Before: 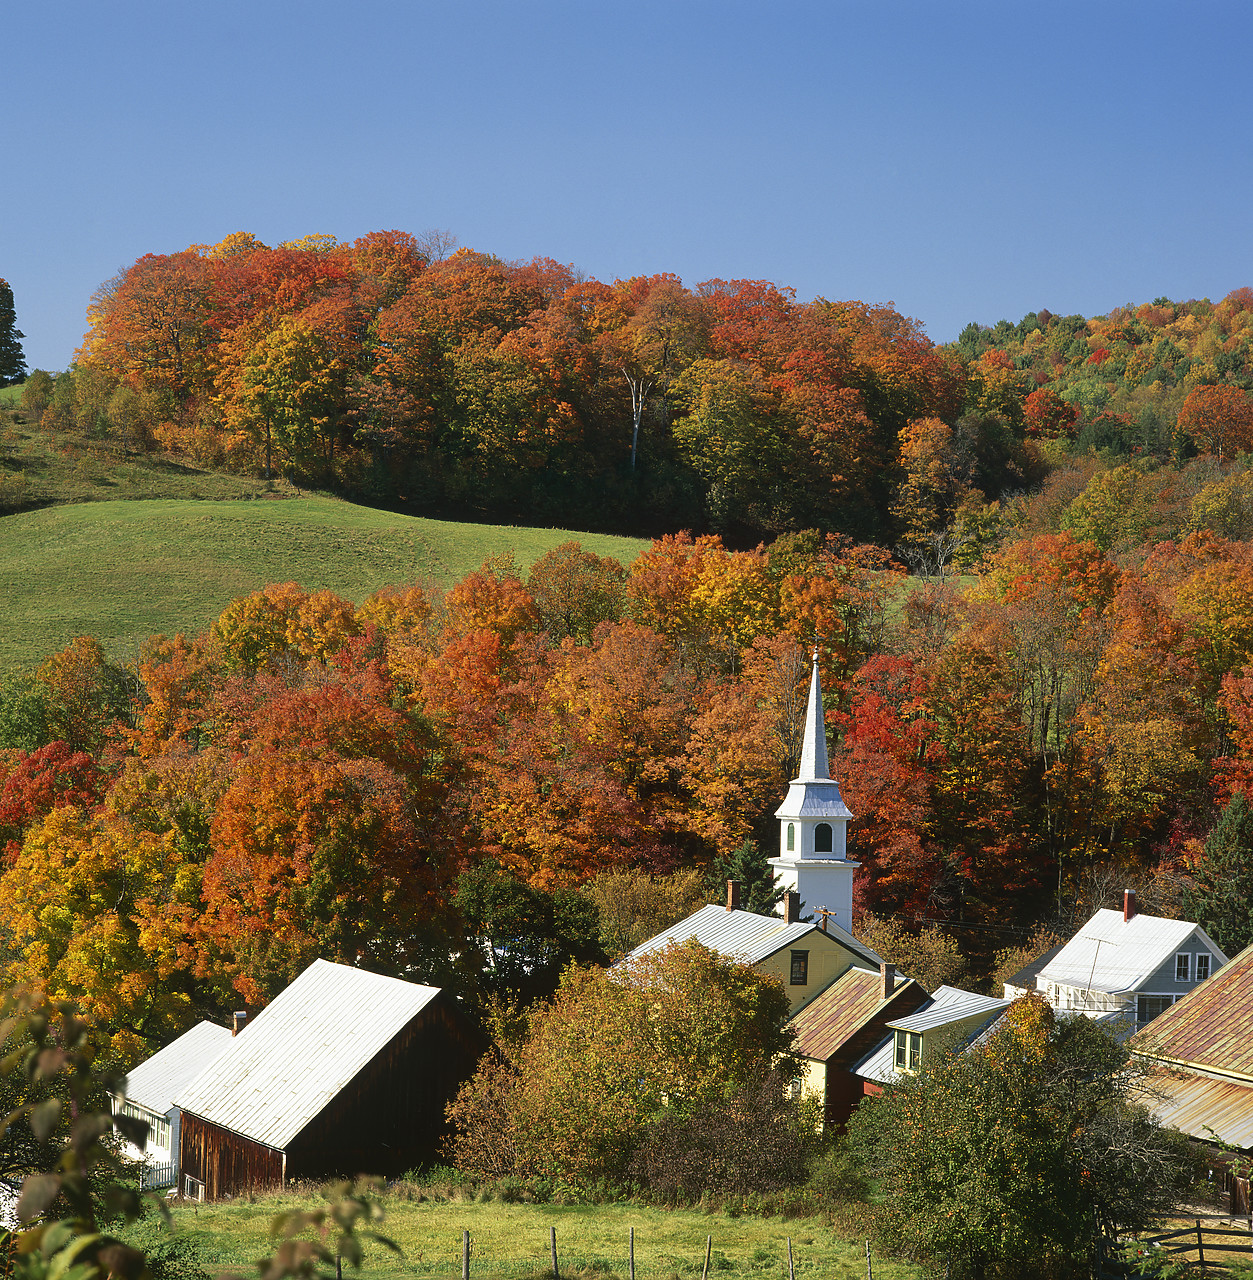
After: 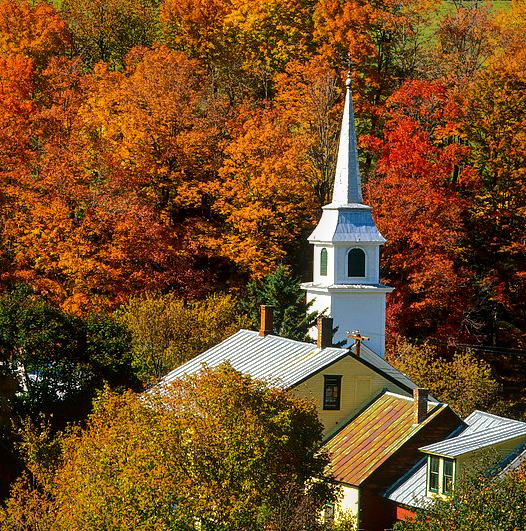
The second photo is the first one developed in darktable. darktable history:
color balance rgb: perceptual saturation grading › global saturation 19.478%, perceptual brilliance grading › highlights 9.681%, perceptual brilliance grading › shadows -4.649%, global vibrance 9.541%
exposure: black level correction 0.002, exposure -0.105 EV, compensate highlight preservation false
crop: left 37.292%, top 44.93%, right 20.725%, bottom 13.583%
local contrast: on, module defaults
shadows and highlights: shadows -19.84, highlights -73.75
